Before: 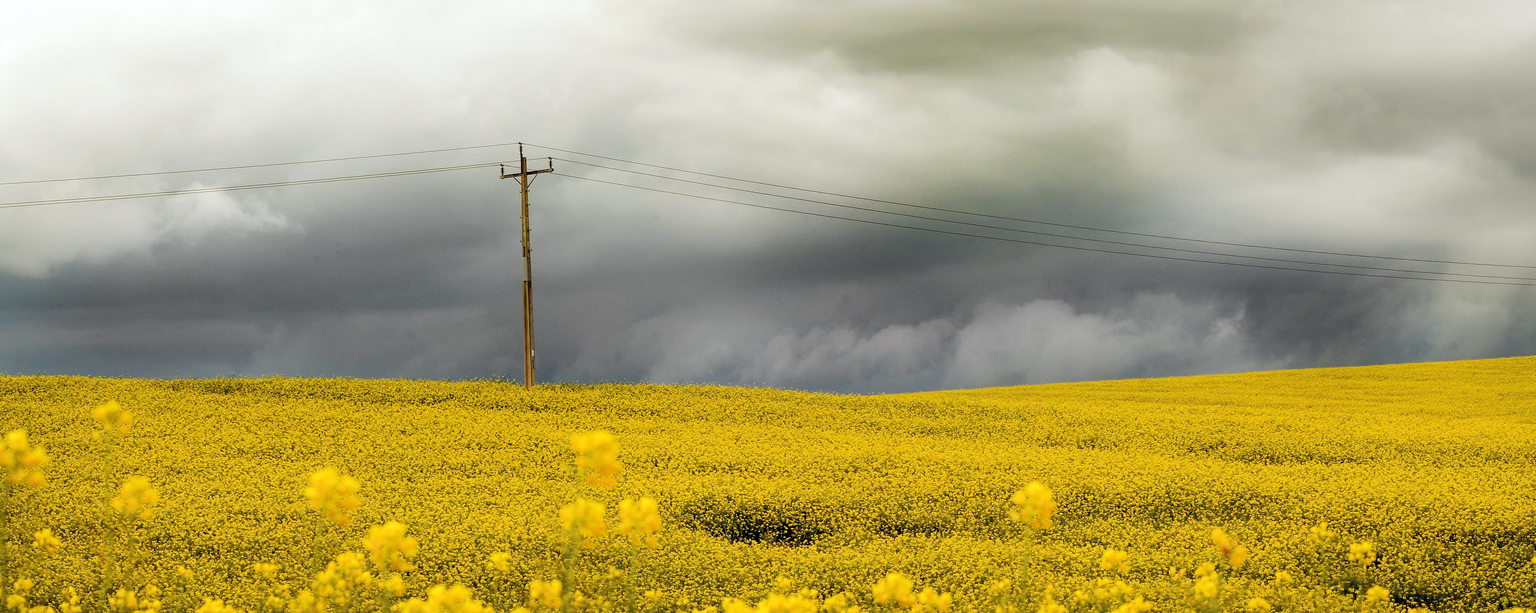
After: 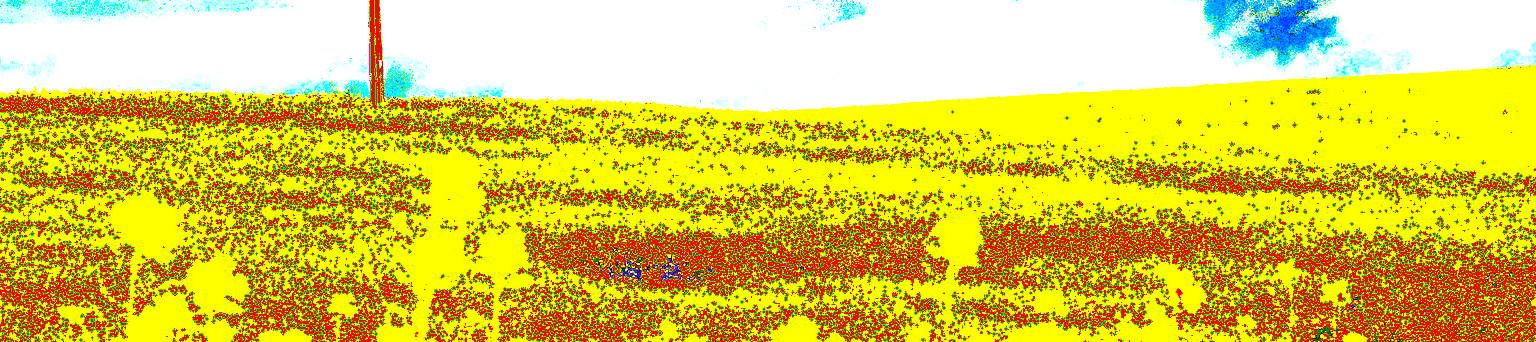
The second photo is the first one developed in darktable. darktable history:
crop and rotate: left 13.236%, top 48.677%, bottom 2.805%
exposure: black level correction 0.1, exposure 3.101 EV, compensate highlight preservation false
contrast brightness saturation: contrast 0.2, brightness 0.16, saturation 0.228
